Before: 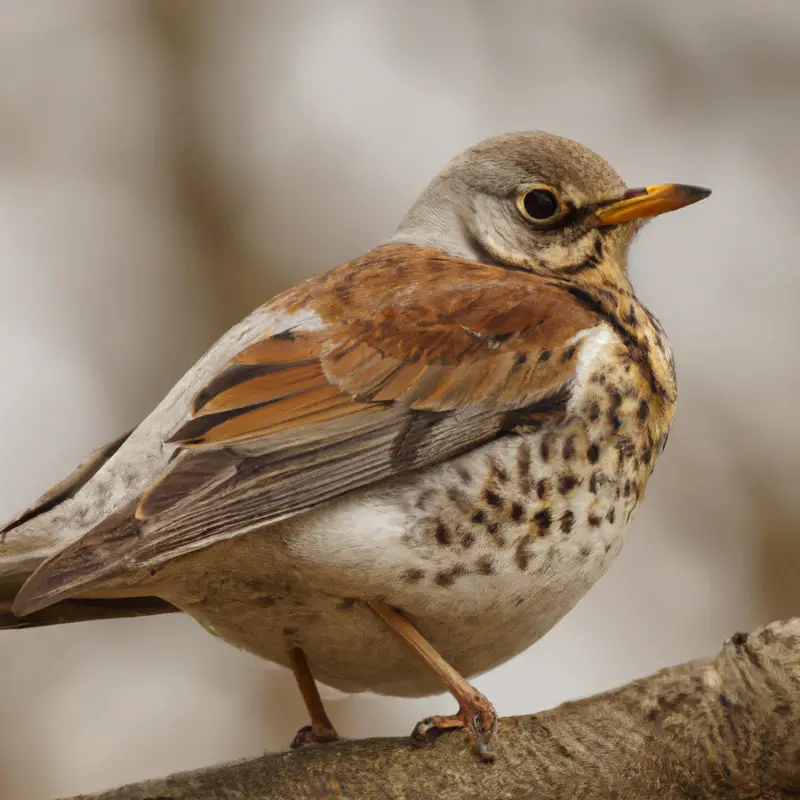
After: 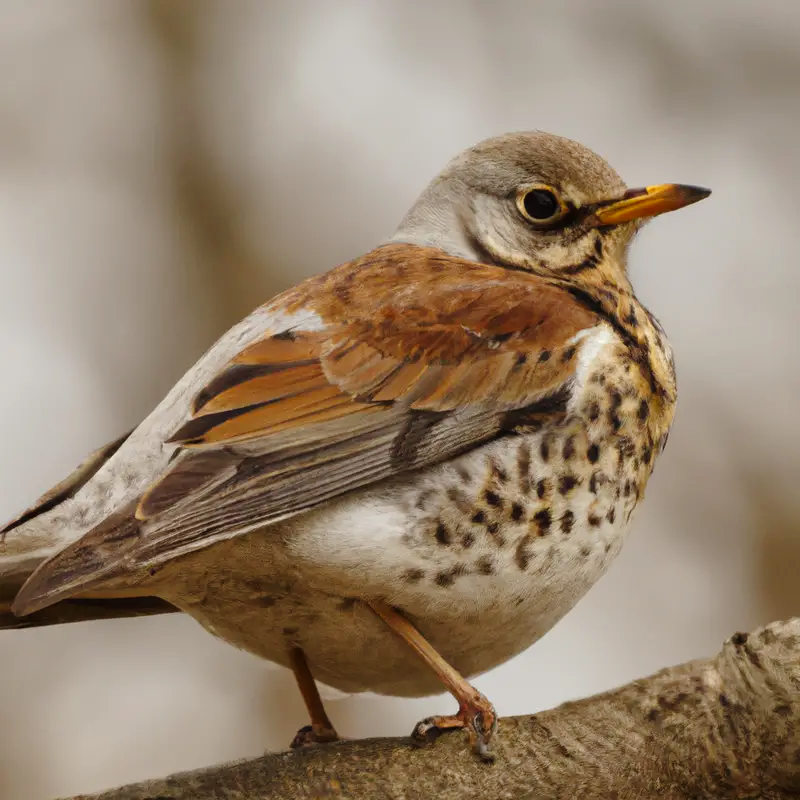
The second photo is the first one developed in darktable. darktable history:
tone curve: curves: ch0 [(0, 0) (0.08, 0.056) (0.4, 0.4) (0.6, 0.612) (0.92, 0.924) (1, 1)], preserve colors none
